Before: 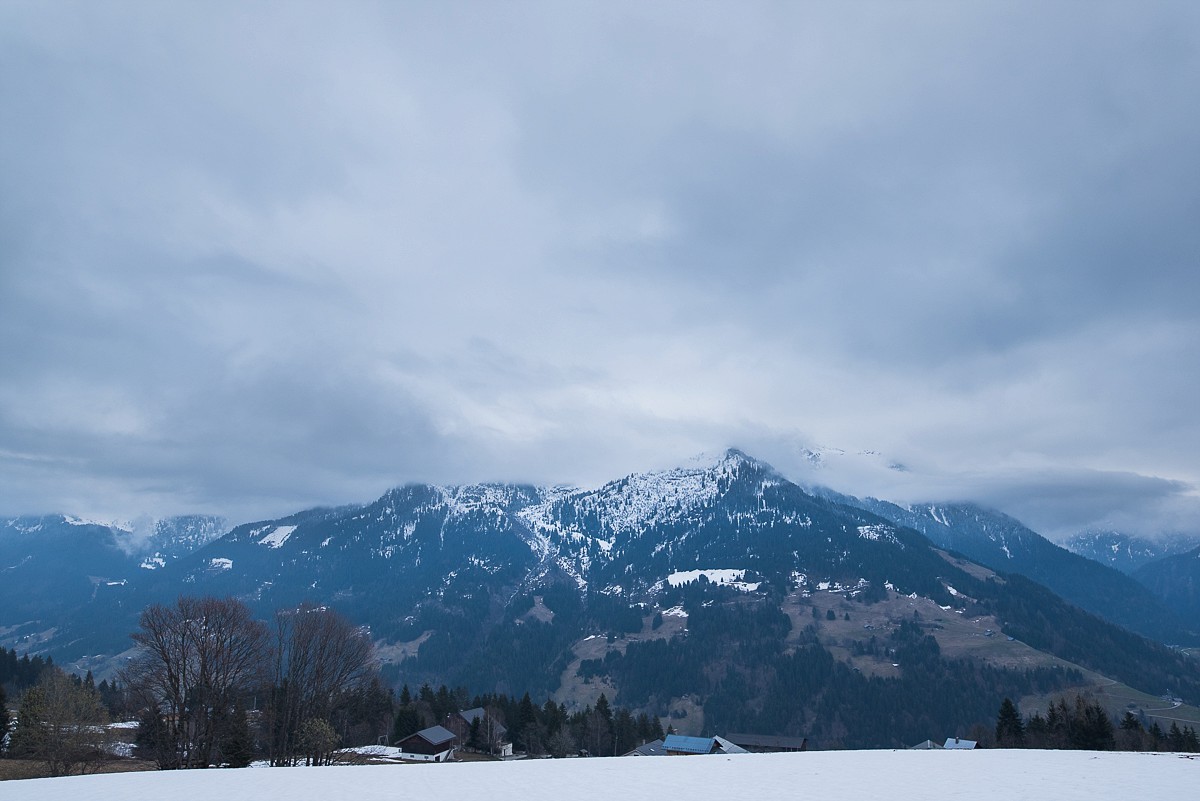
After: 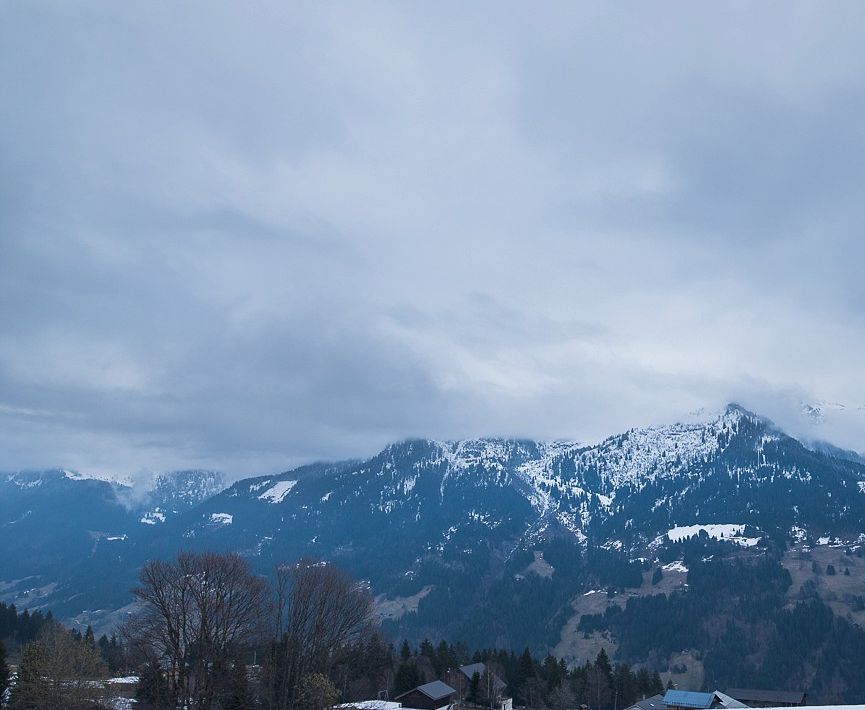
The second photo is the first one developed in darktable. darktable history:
crop: top 5.74%, right 27.85%, bottom 5.536%
